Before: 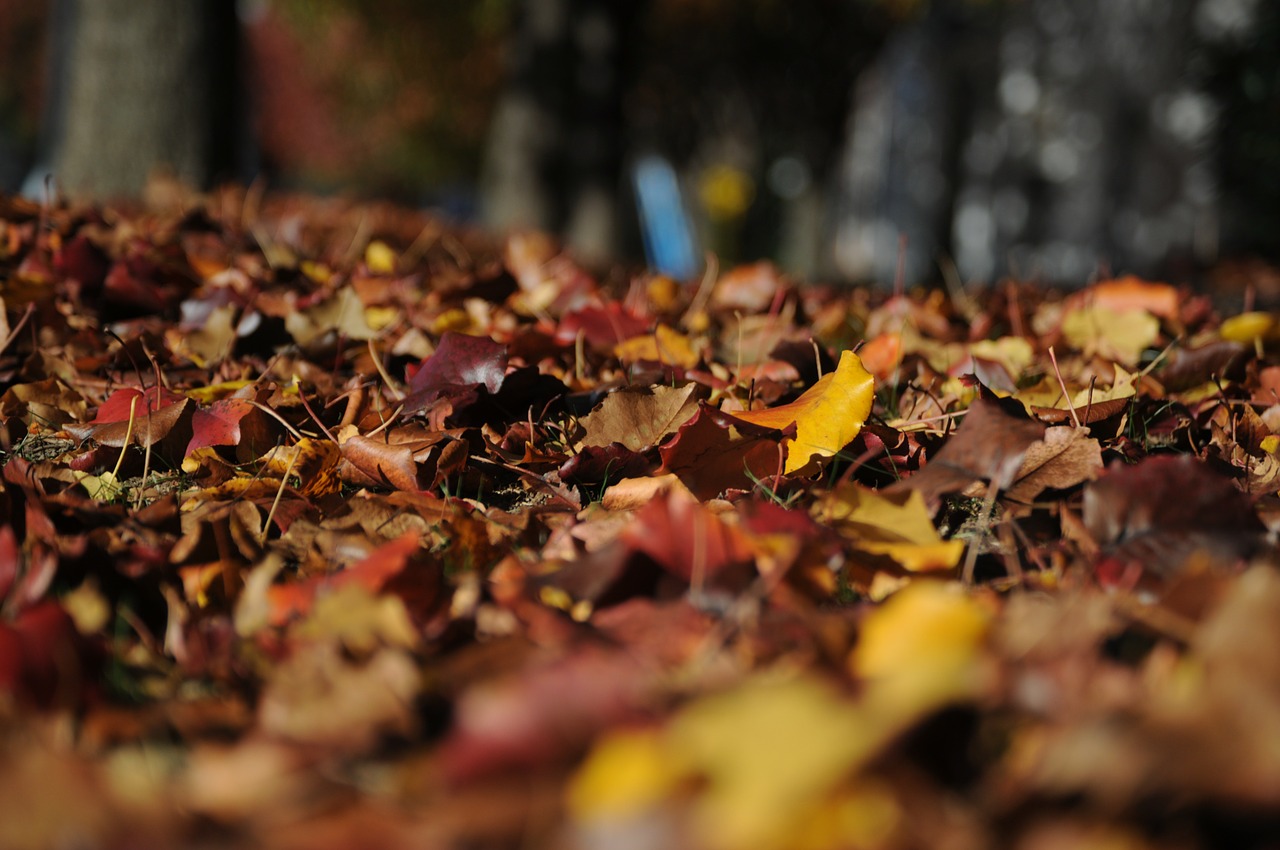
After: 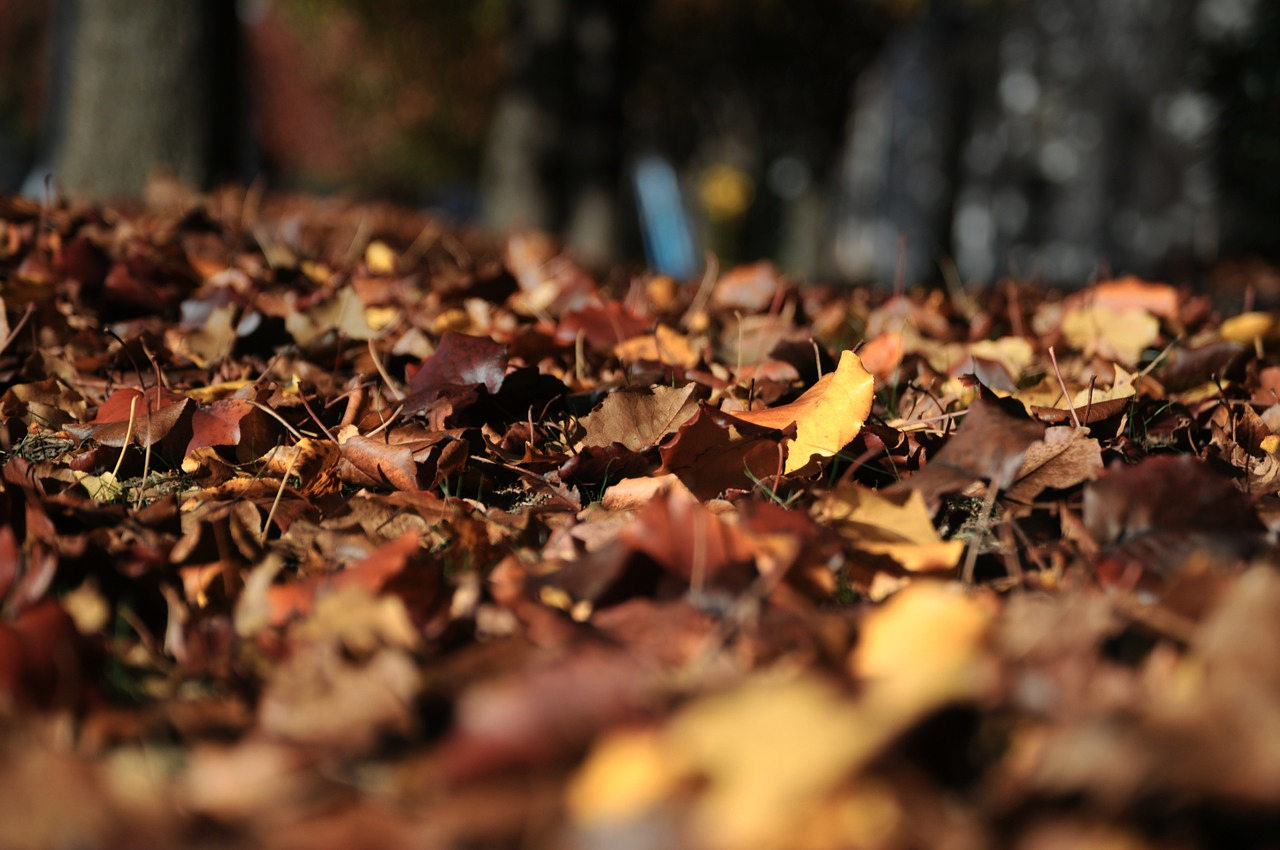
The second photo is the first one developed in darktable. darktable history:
exposure: exposure -0.31 EV, compensate exposure bias true, compensate highlight preservation false
color zones: curves: ch0 [(0.018, 0.548) (0.224, 0.64) (0.425, 0.447) (0.675, 0.575) (0.732, 0.579)]; ch1 [(0.066, 0.487) (0.25, 0.5) (0.404, 0.43) (0.75, 0.421) (0.956, 0.421)]; ch2 [(0.044, 0.561) (0.215, 0.465) (0.399, 0.544) (0.465, 0.548) (0.614, 0.447) (0.724, 0.43) (0.882, 0.623) (0.956, 0.632)]
tone equalizer: edges refinement/feathering 500, mask exposure compensation -1.57 EV, preserve details no
